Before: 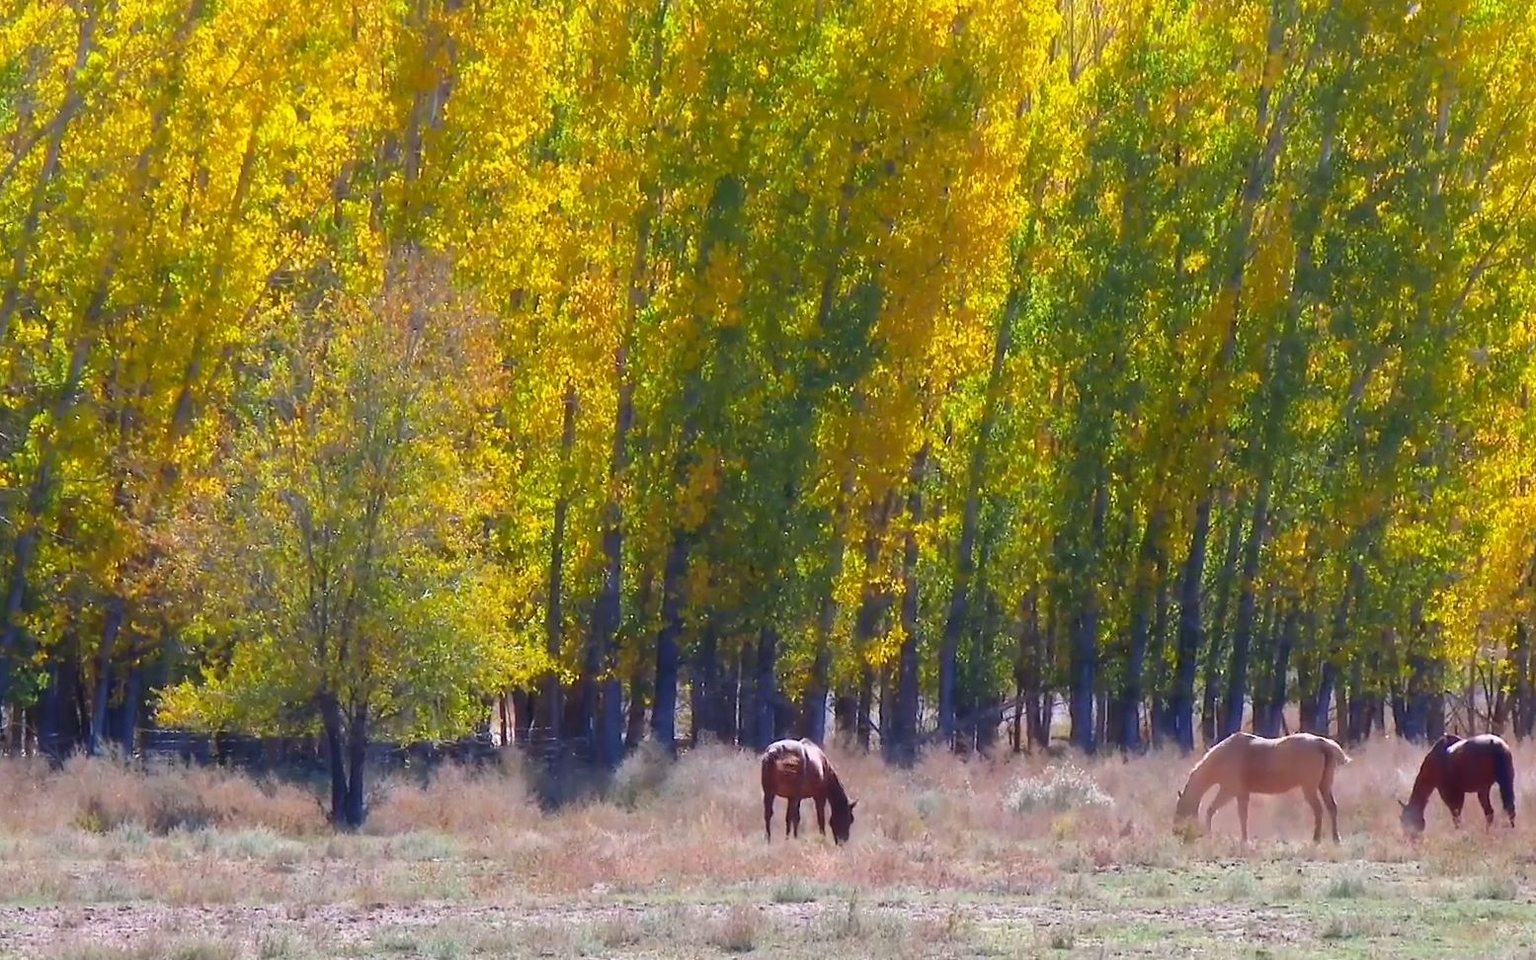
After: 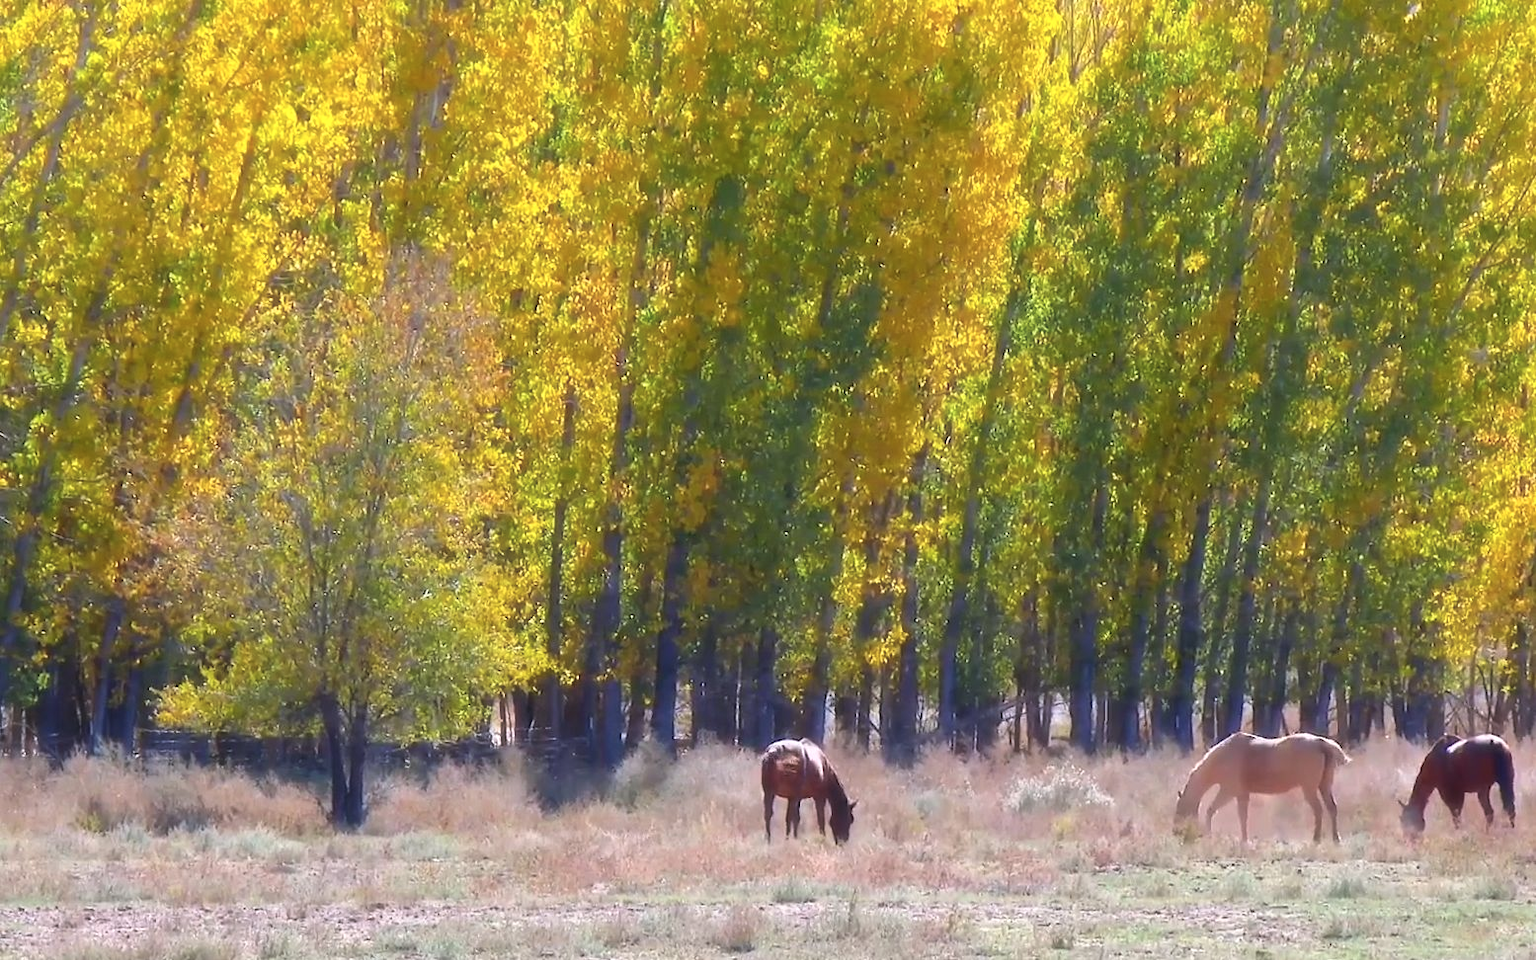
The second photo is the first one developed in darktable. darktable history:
haze removal: strength -0.102, compatibility mode true, adaptive false
shadows and highlights: radius 46.03, white point adjustment 6.74, compress 79.8%, soften with gaussian
